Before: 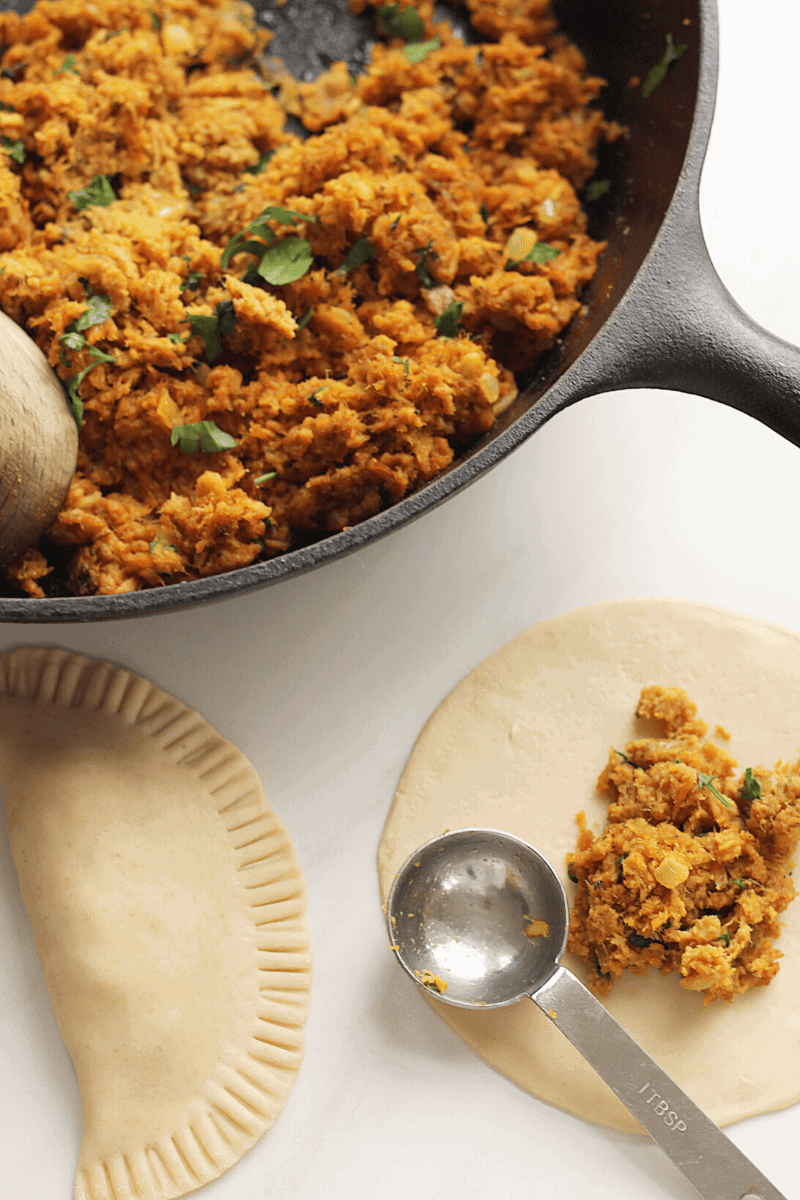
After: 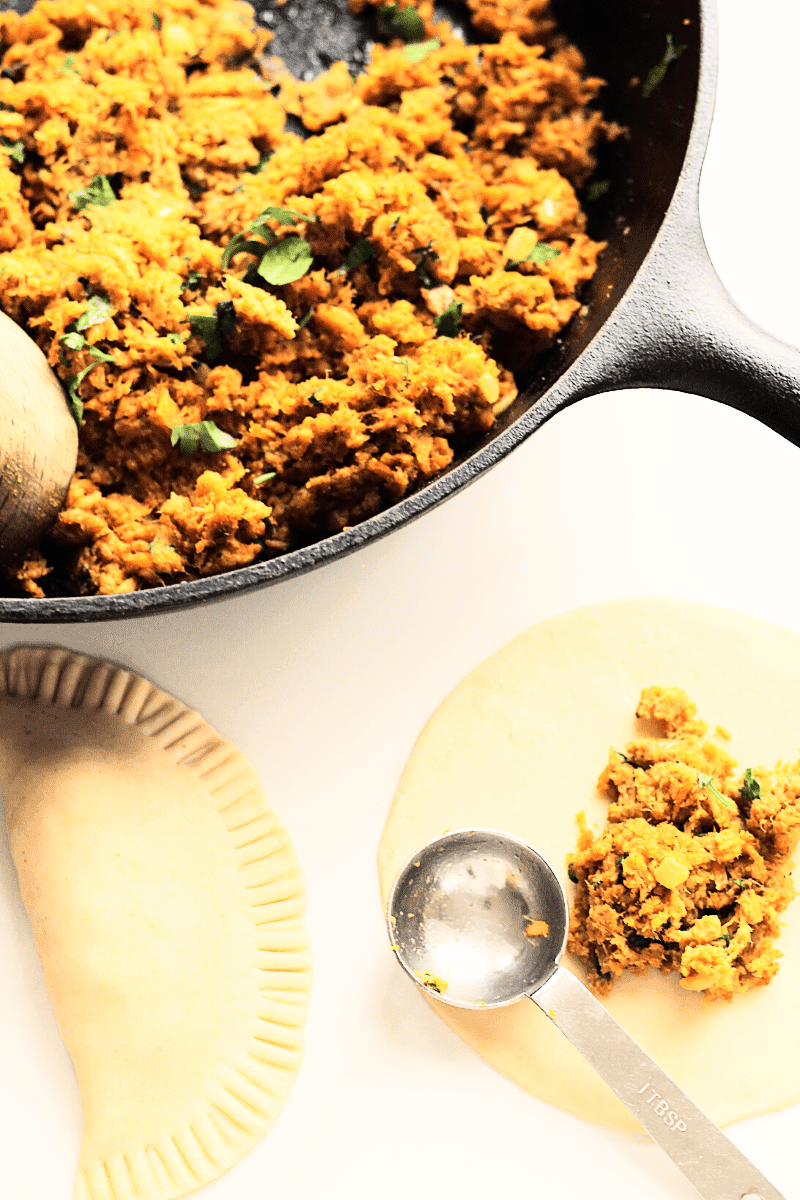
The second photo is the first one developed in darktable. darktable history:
rotate and perspective: automatic cropping off
rgb curve: curves: ch0 [(0, 0) (0.21, 0.15) (0.24, 0.21) (0.5, 0.75) (0.75, 0.96) (0.89, 0.99) (1, 1)]; ch1 [(0, 0.02) (0.21, 0.13) (0.25, 0.2) (0.5, 0.67) (0.75, 0.9) (0.89, 0.97) (1, 1)]; ch2 [(0, 0.02) (0.21, 0.13) (0.25, 0.2) (0.5, 0.67) (0.75, 0.9) (0.89, 0.97) (1, 1)], compensate middle gray true
